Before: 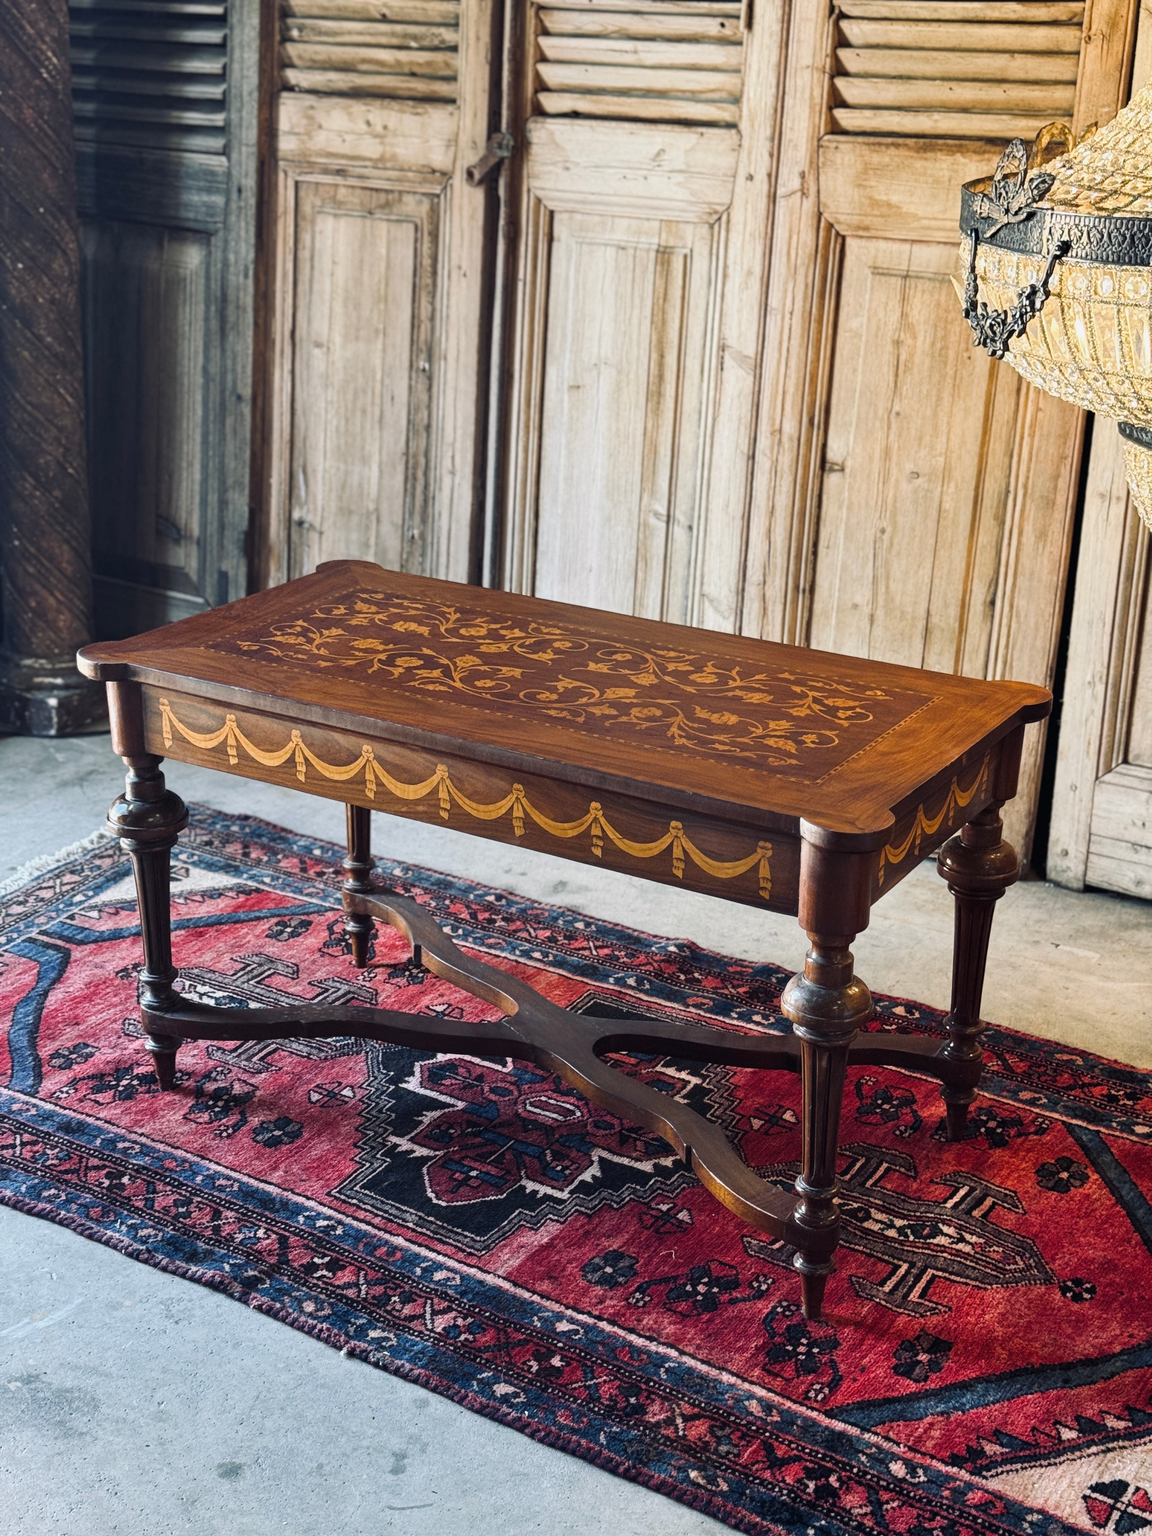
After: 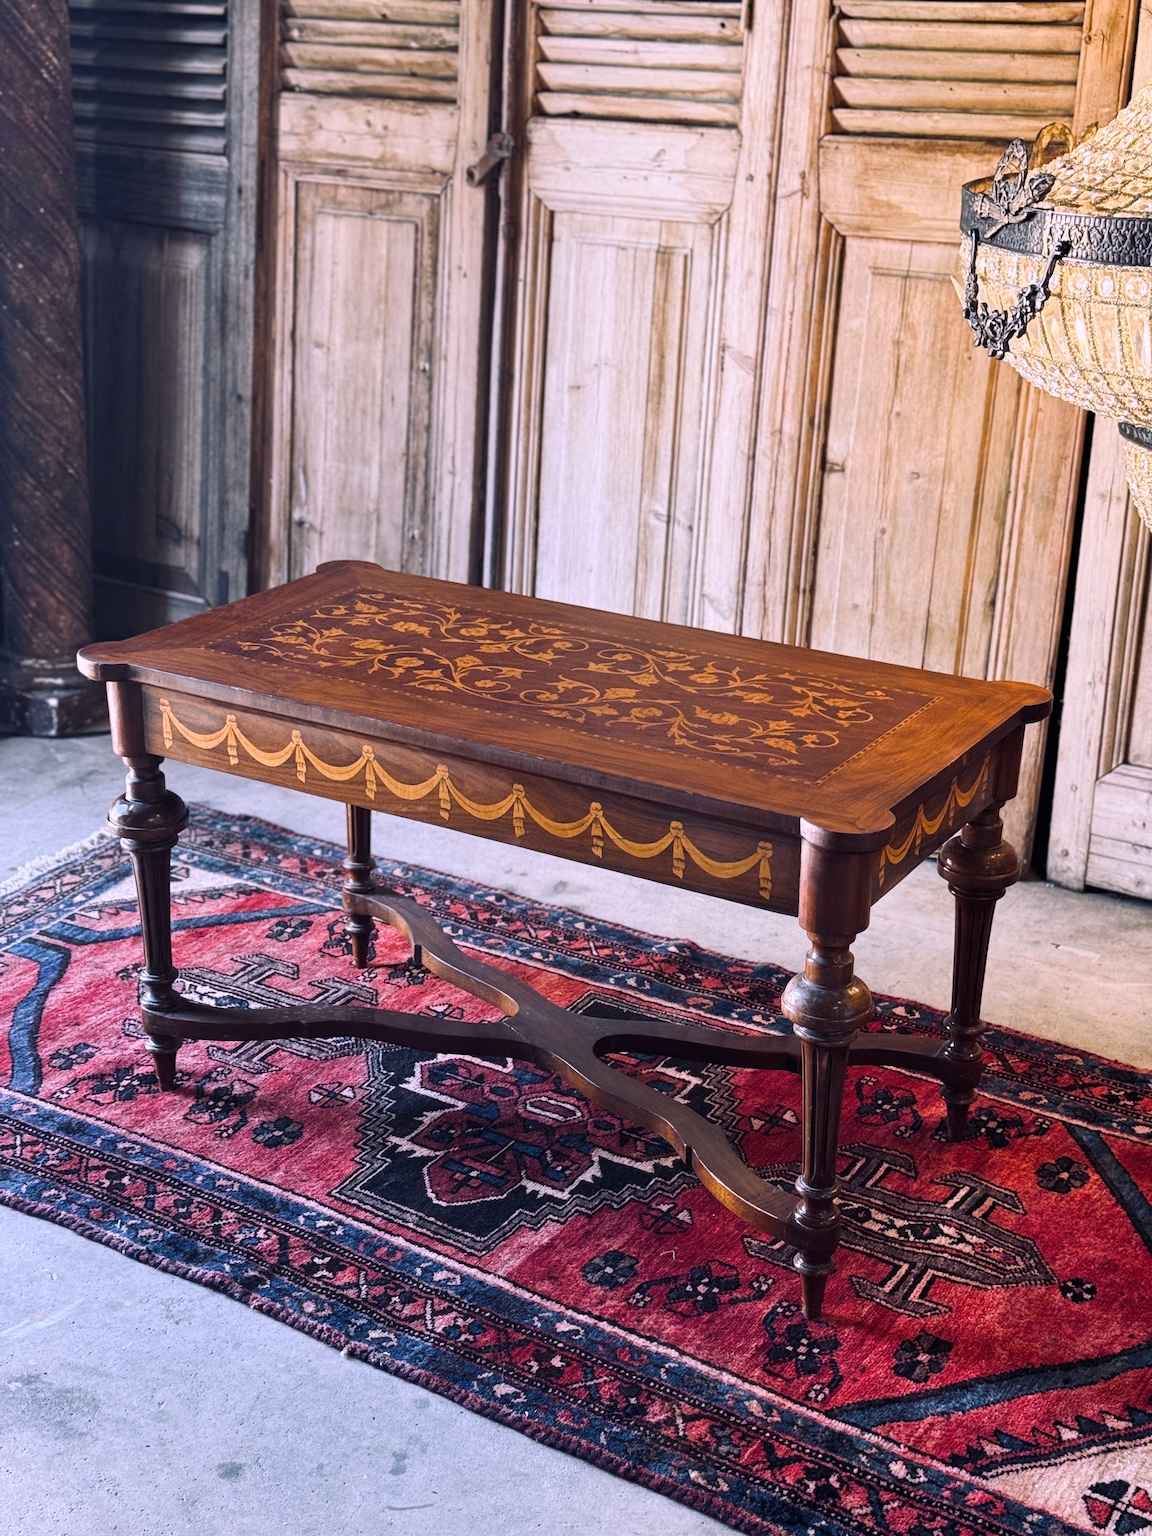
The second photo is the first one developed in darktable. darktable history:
exposure: black level correction 0.001, compensate highlight preservation false
white balance: red 1.066, blue 1.119
